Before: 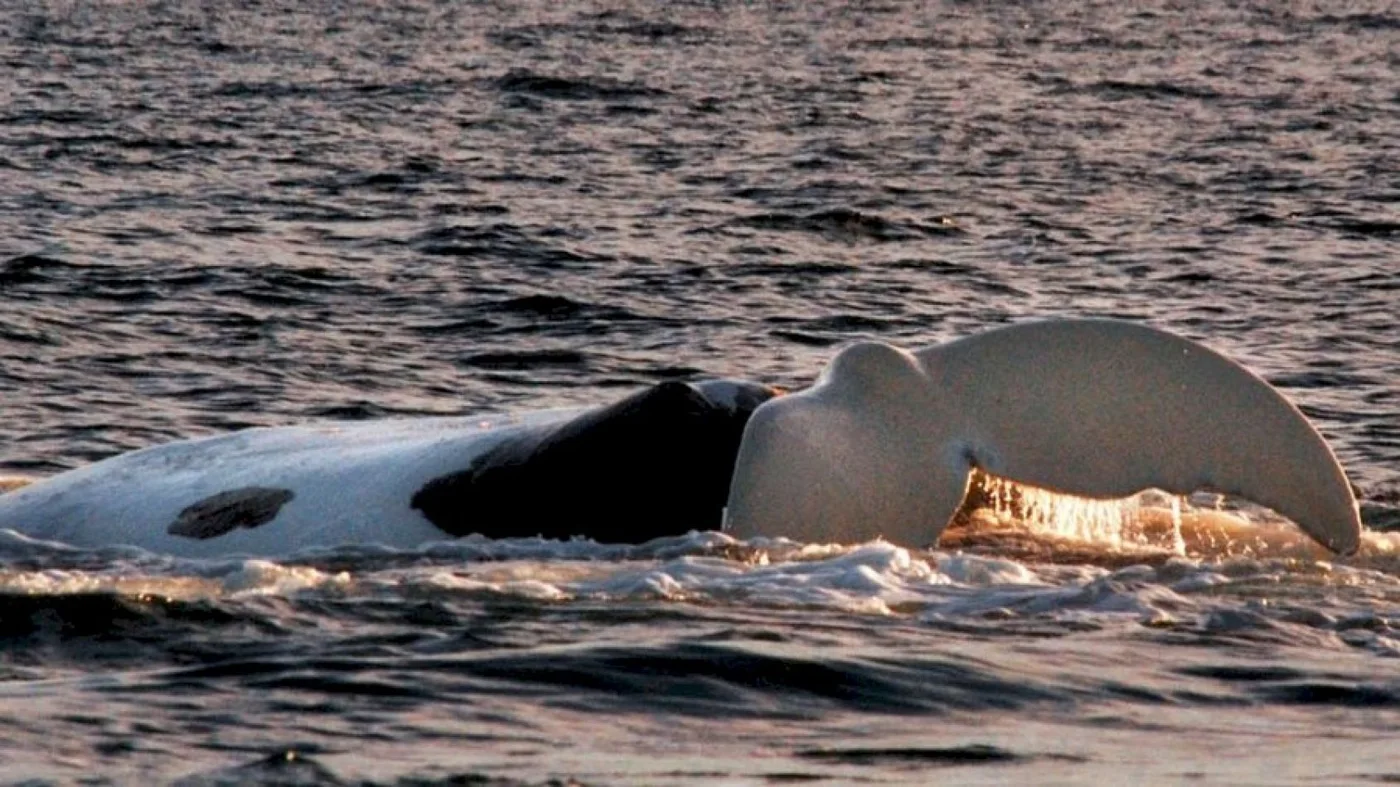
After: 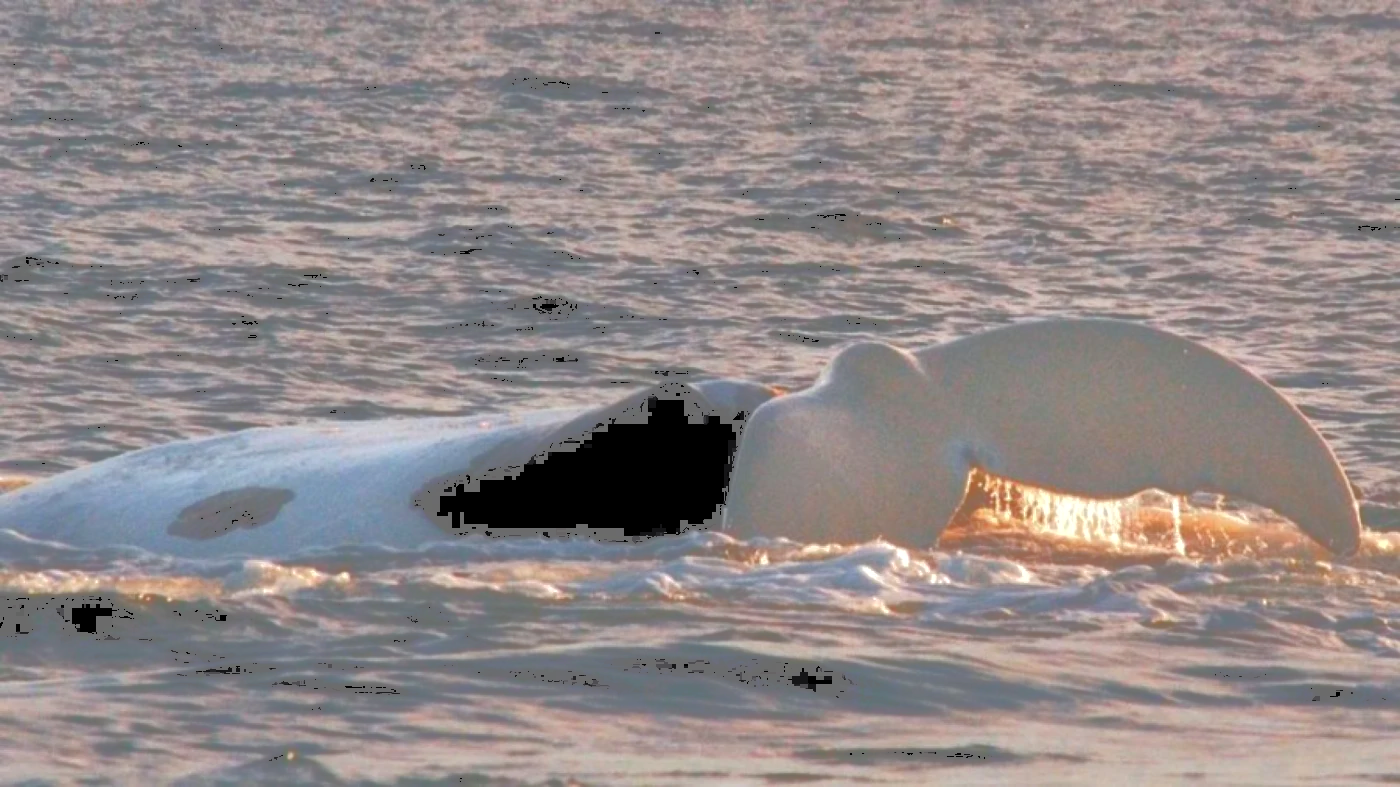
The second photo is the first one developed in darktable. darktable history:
exposure: exposure 0.2 EV, compensate highlight preservation false
tone curve: curves: ch0 [(0, 0) (0.003, 0.453) (0.011, 0.457) (0.025, 0.457) (0.044, 0.463) (0.069, 0.464) (0.1, 0.471) (0.136, 0.475) (0.177, 0.481) (0.224, 0.486) (0.277, 0.496) (0.335, 0.515) (0.399, 0.544) (0.468, 0.577) (0.543, 0.621) (0.623, 0.67) (0.709, 0.73) (0.801, 0.788) (0.898, 0.848) (1, 1)], color space Lab, independent channels
